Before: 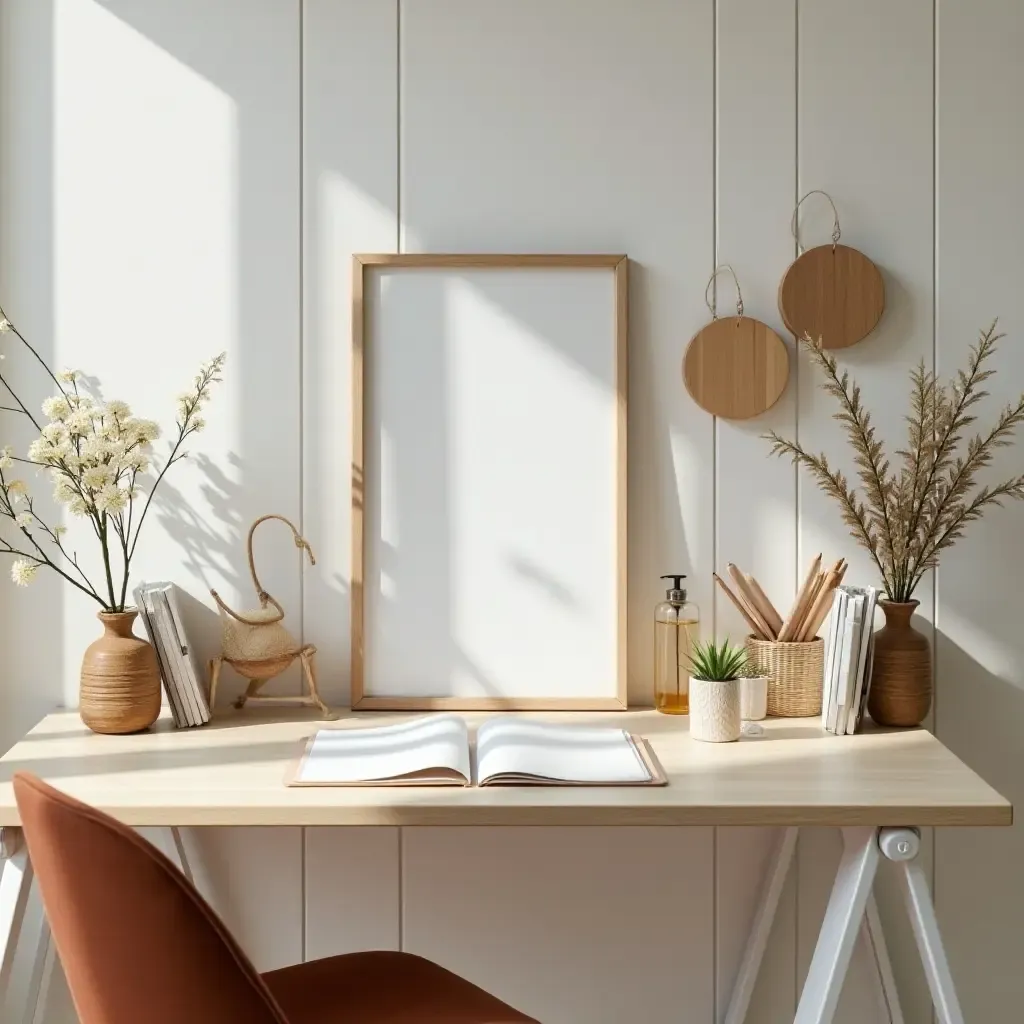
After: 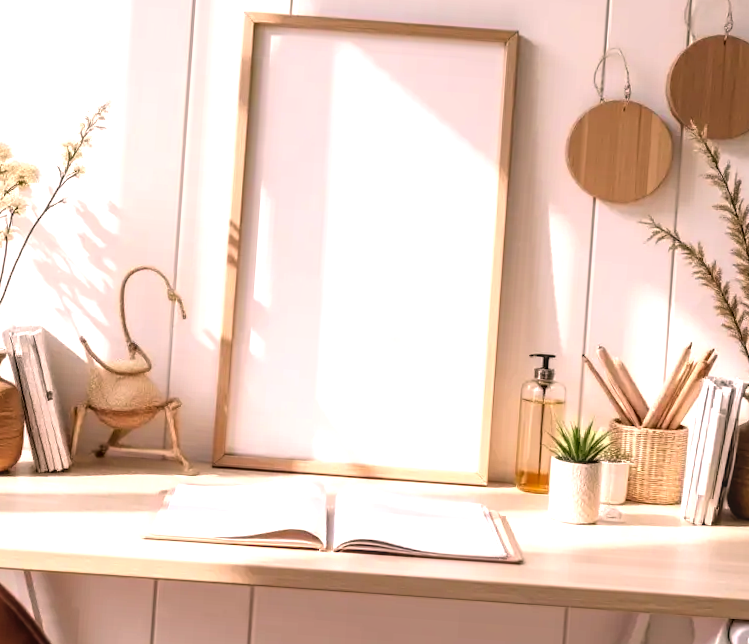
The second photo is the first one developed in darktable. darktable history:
crop and rotate: angle -3.96°, left 9.859%, top 20.86%, right 12.027%, bottom 12.028%
color correction: highlights a* 14.49, highlights b* 4.86
tone equalizer: -8 EV -0.774 EV, -7 EV -0.726 EV, -6 EV -0.629 EV, -5 EV -0.36 EV, -3 EV 0.402 EV, -2 EV 0.6 EV, -1 EV 0.684 EV, +0 EV 0.731 EV, mask exposure compensation -0.507 EV
local contrast: on, module defaults
